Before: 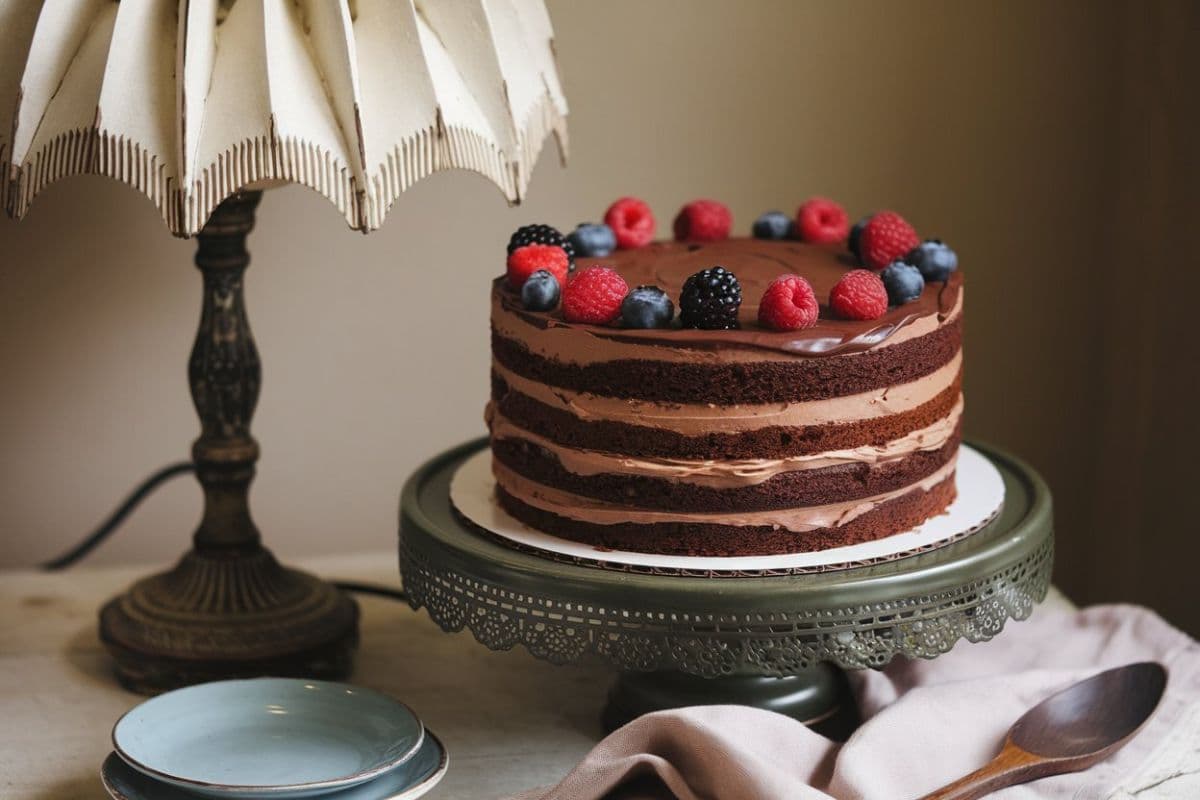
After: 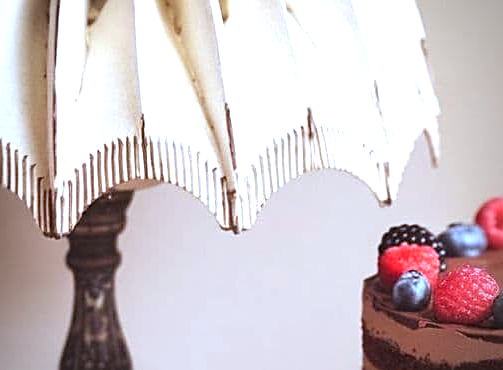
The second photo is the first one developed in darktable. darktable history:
white balance: red 0.931, blue 1.11
crop and rotate: left 10.817%, top 0.062%, right 47.194%, bottom 53.626%
vignetting: fall-off radius 60.92%
rgb levels: mode RGB, independent channels, levels [[0, 0.474, 1], [0, 0.5, 1], [0, 0.5, 1]]
color balance rgb: on, module defaults
exposure: black level correction 0, exposure 1.2 EV, compensate highlight preservation false
color correction: highlights a* -0.772, highlights b* -8.92
sharpen: on, module defaults
